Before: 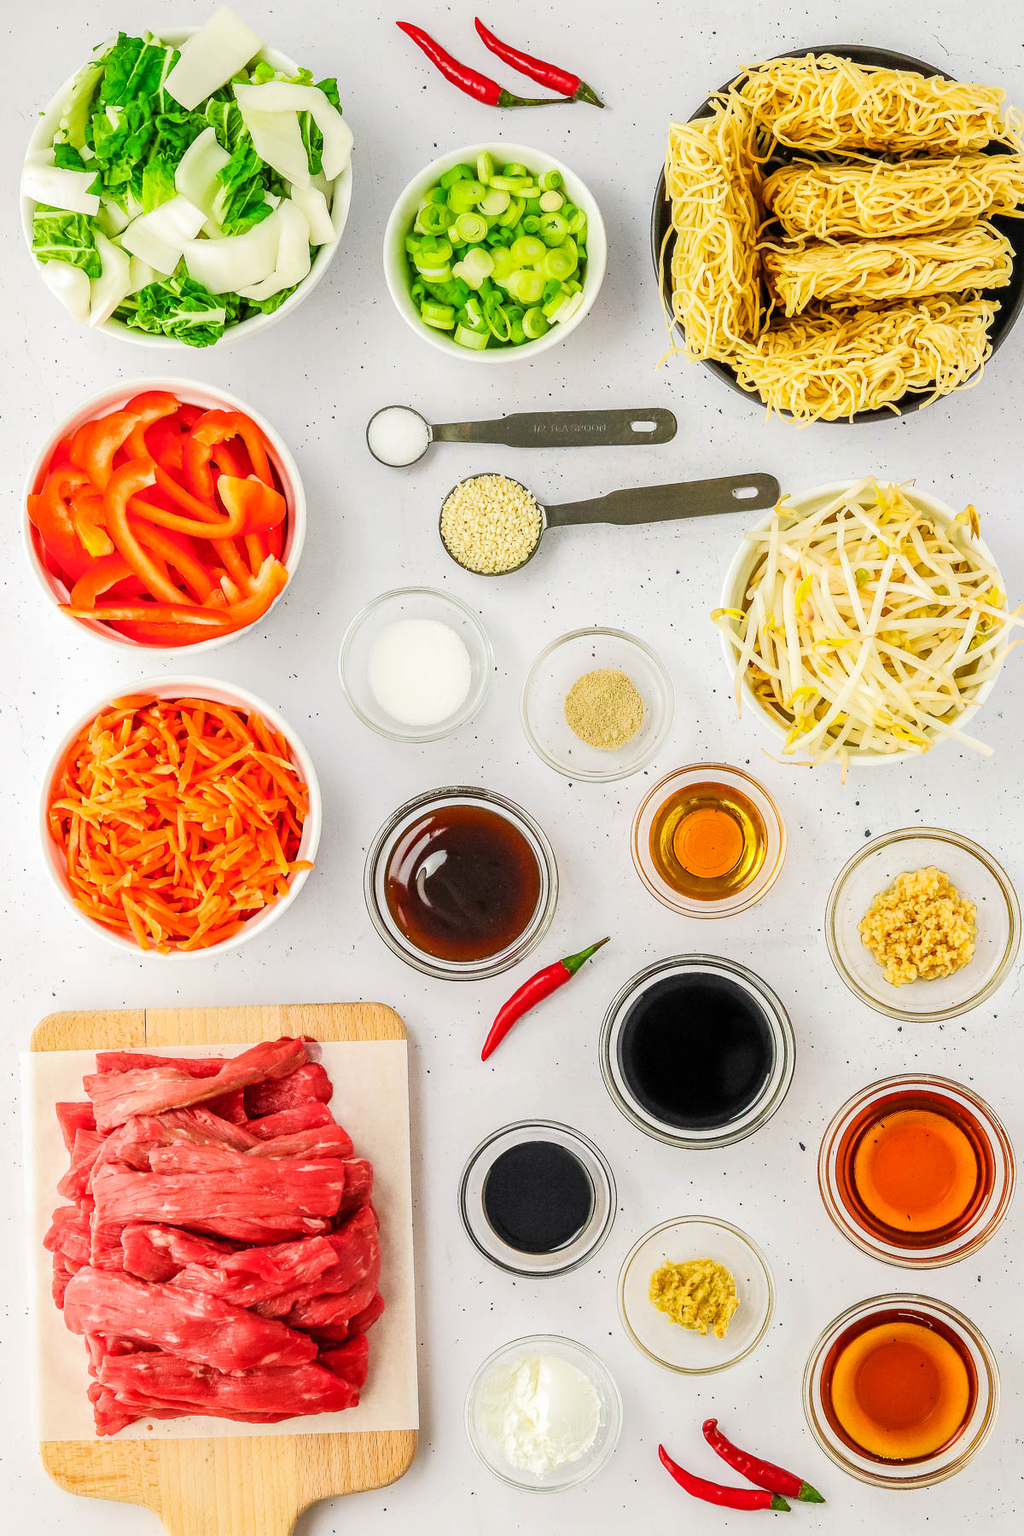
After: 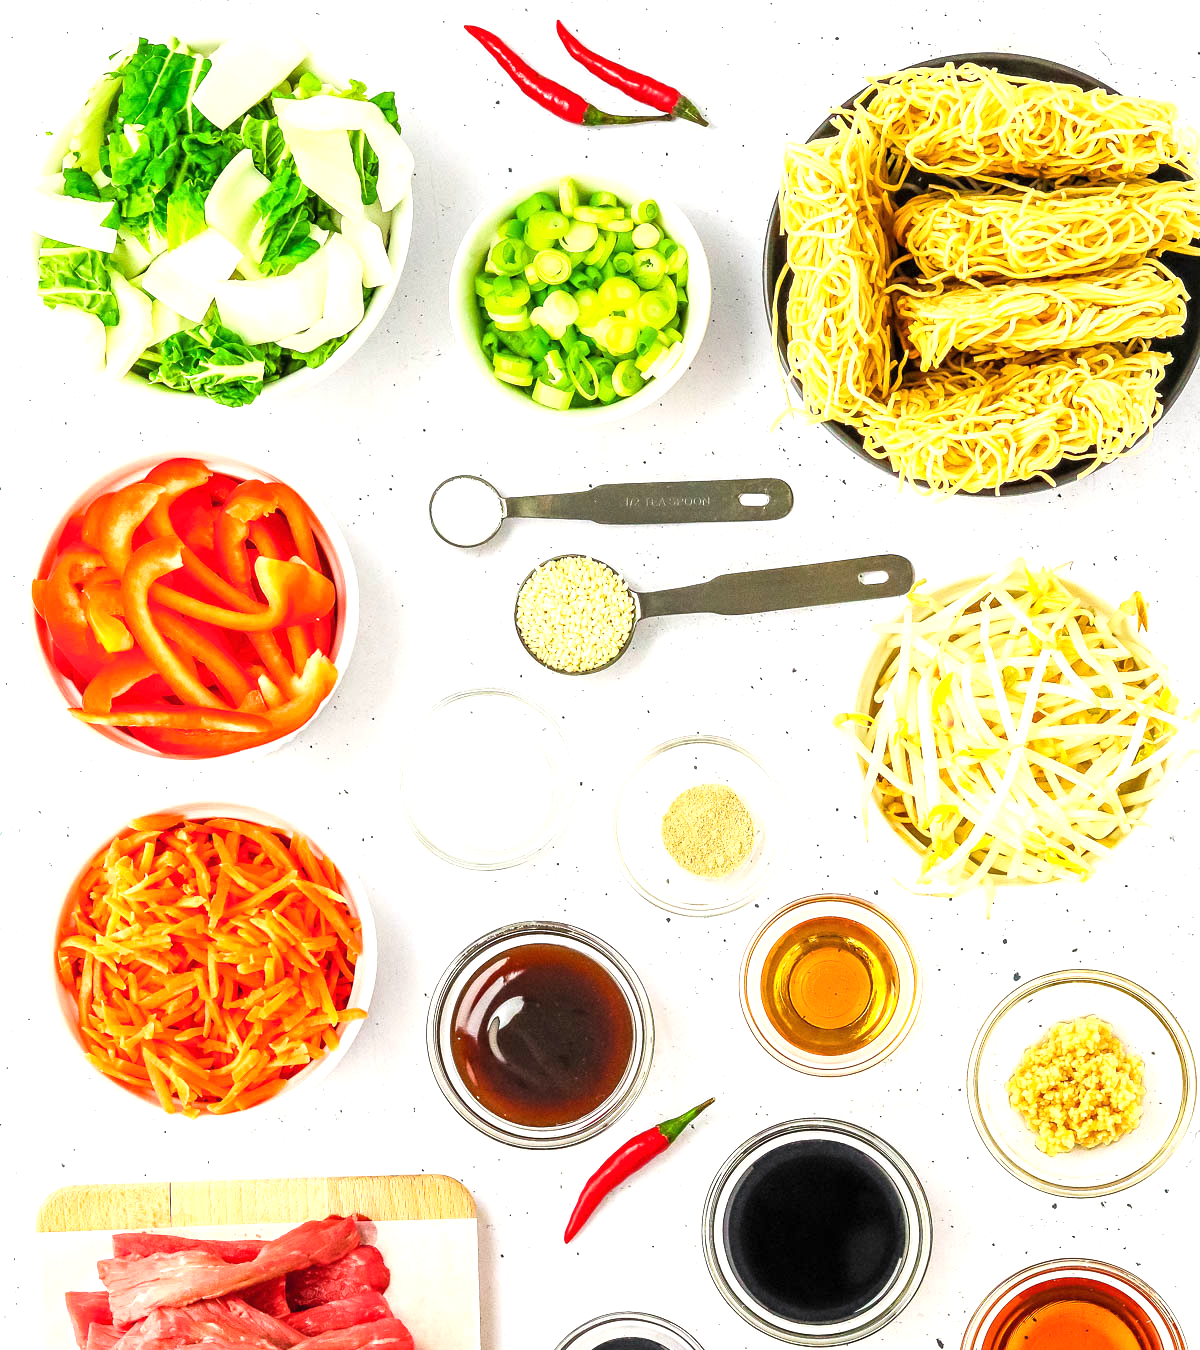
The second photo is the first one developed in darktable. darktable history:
crop: bottom 24.979%
exposure: black level correction 0, exposure 0.69 EV, compensate highlight preservation false
